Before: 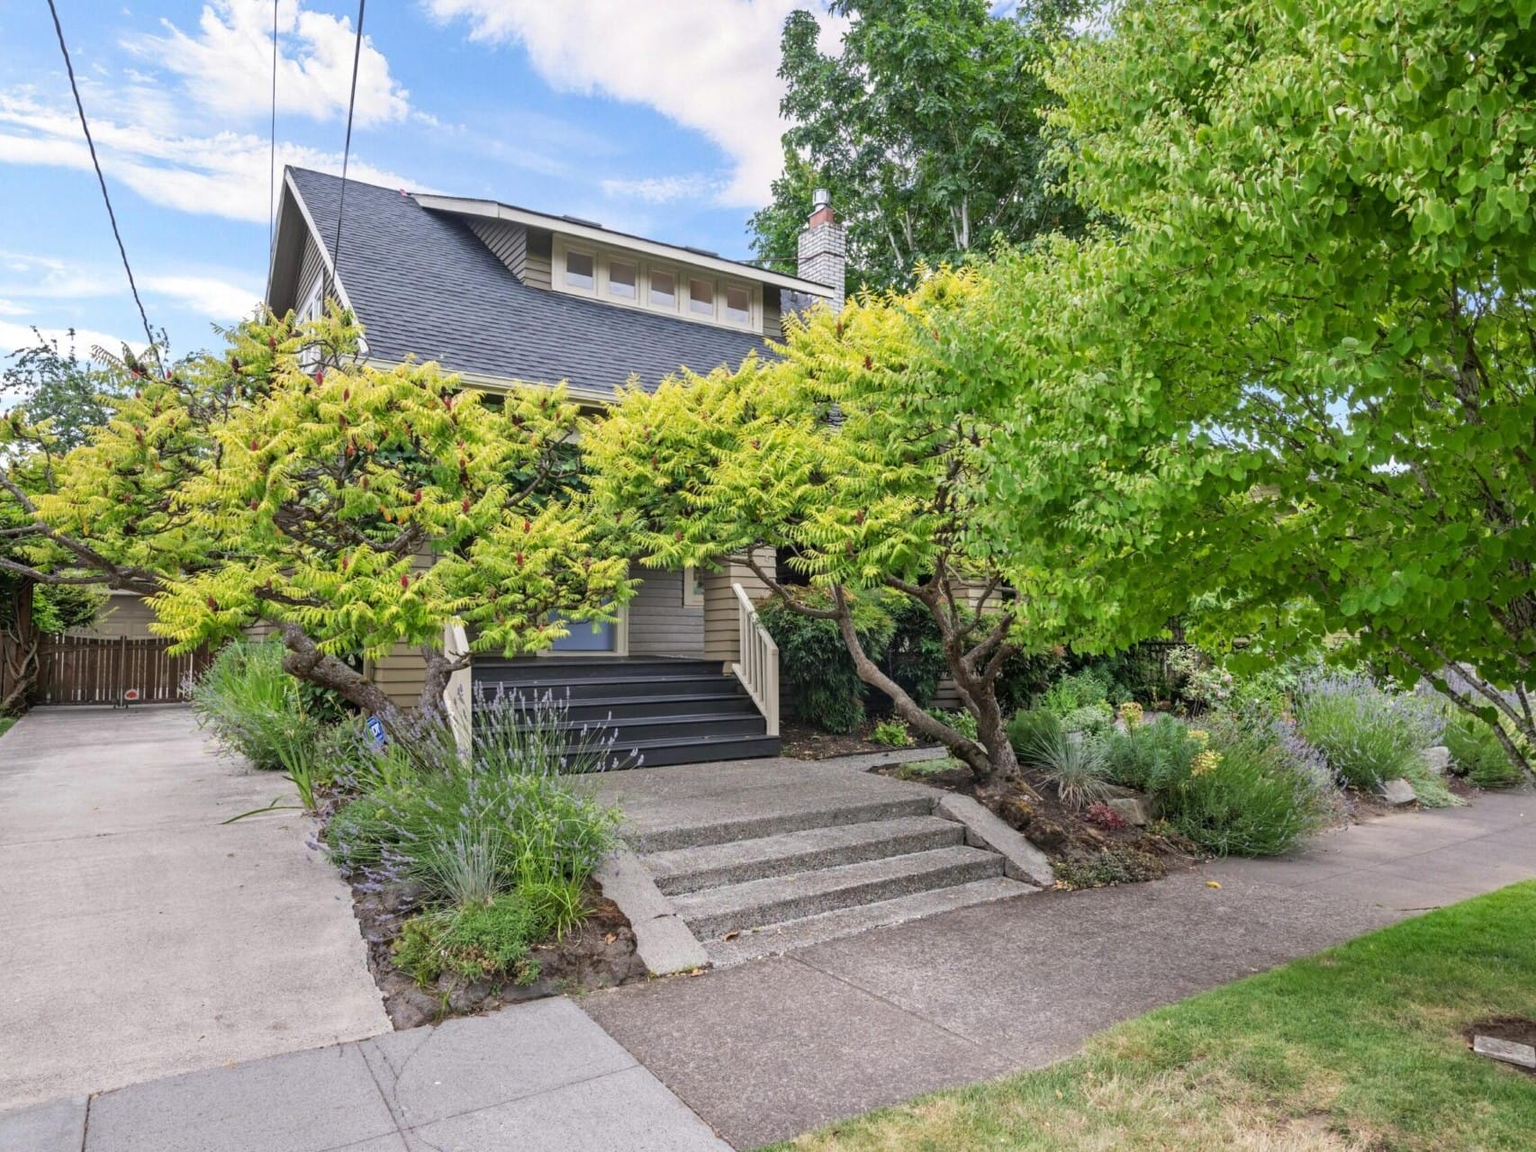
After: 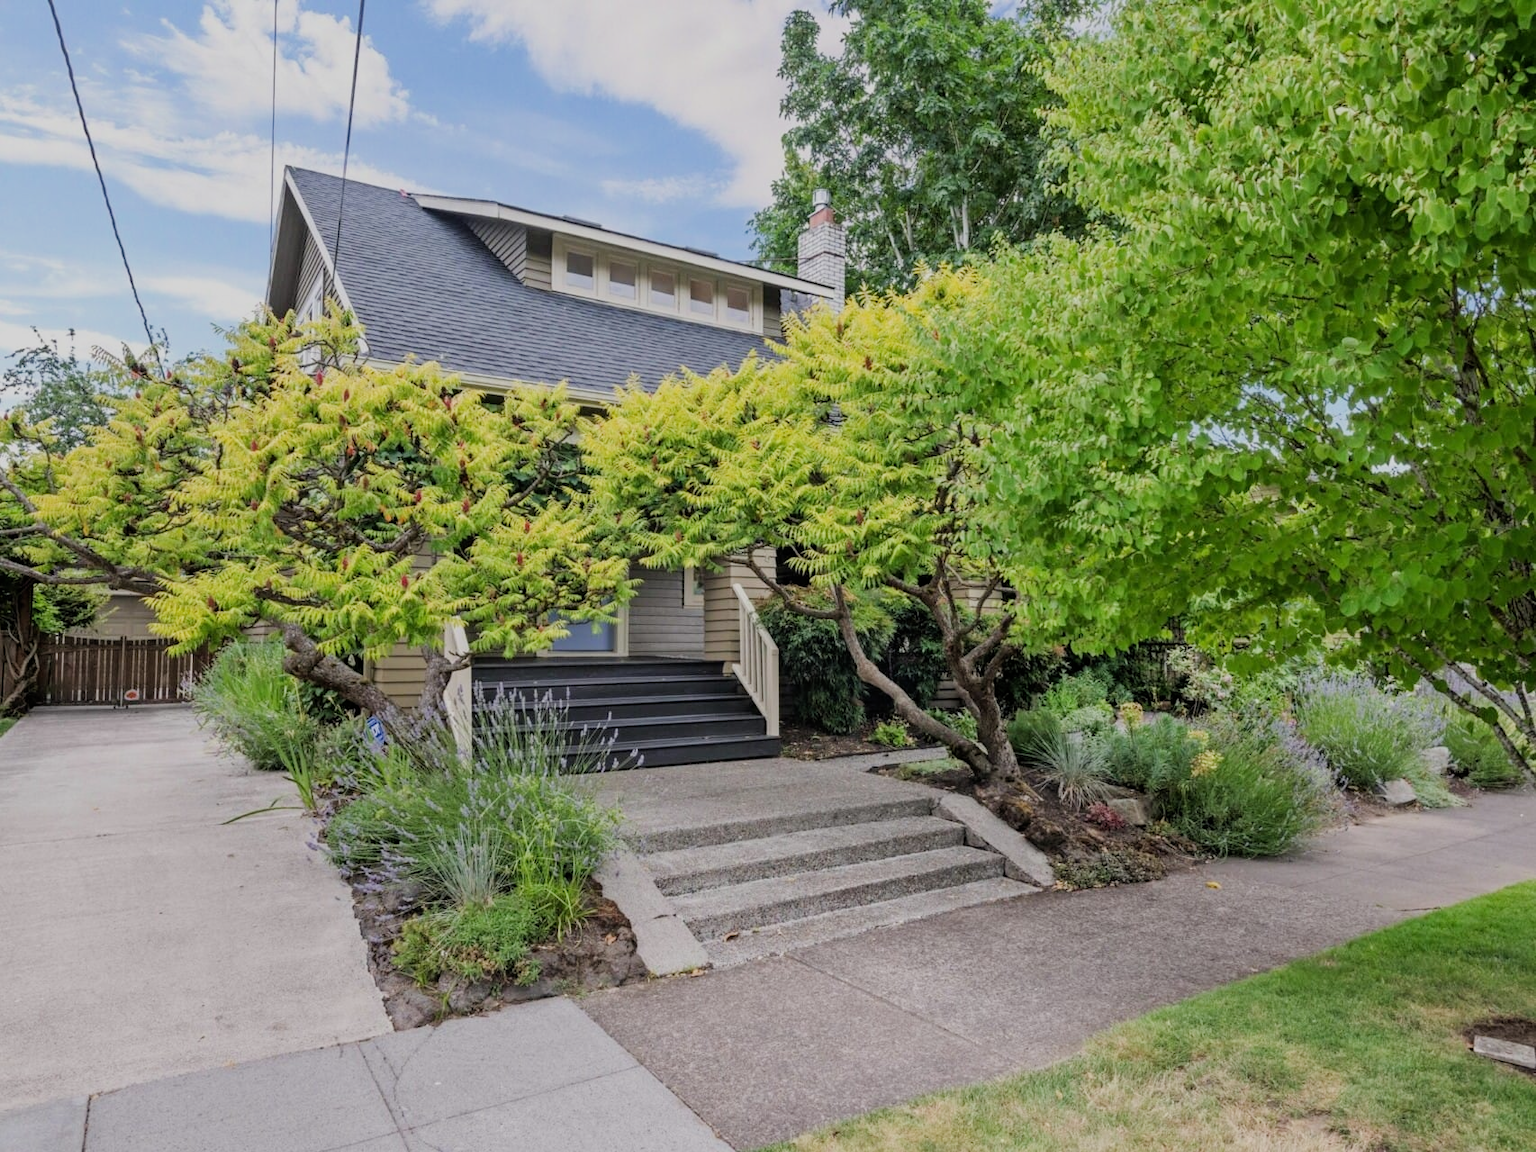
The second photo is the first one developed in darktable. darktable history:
filmic rgb: black relative exposure -7.65 EV, white relative exposure 4.56 EV, threshold 2.98 EV, hardness 3.61, enable highlight reconstruction true
